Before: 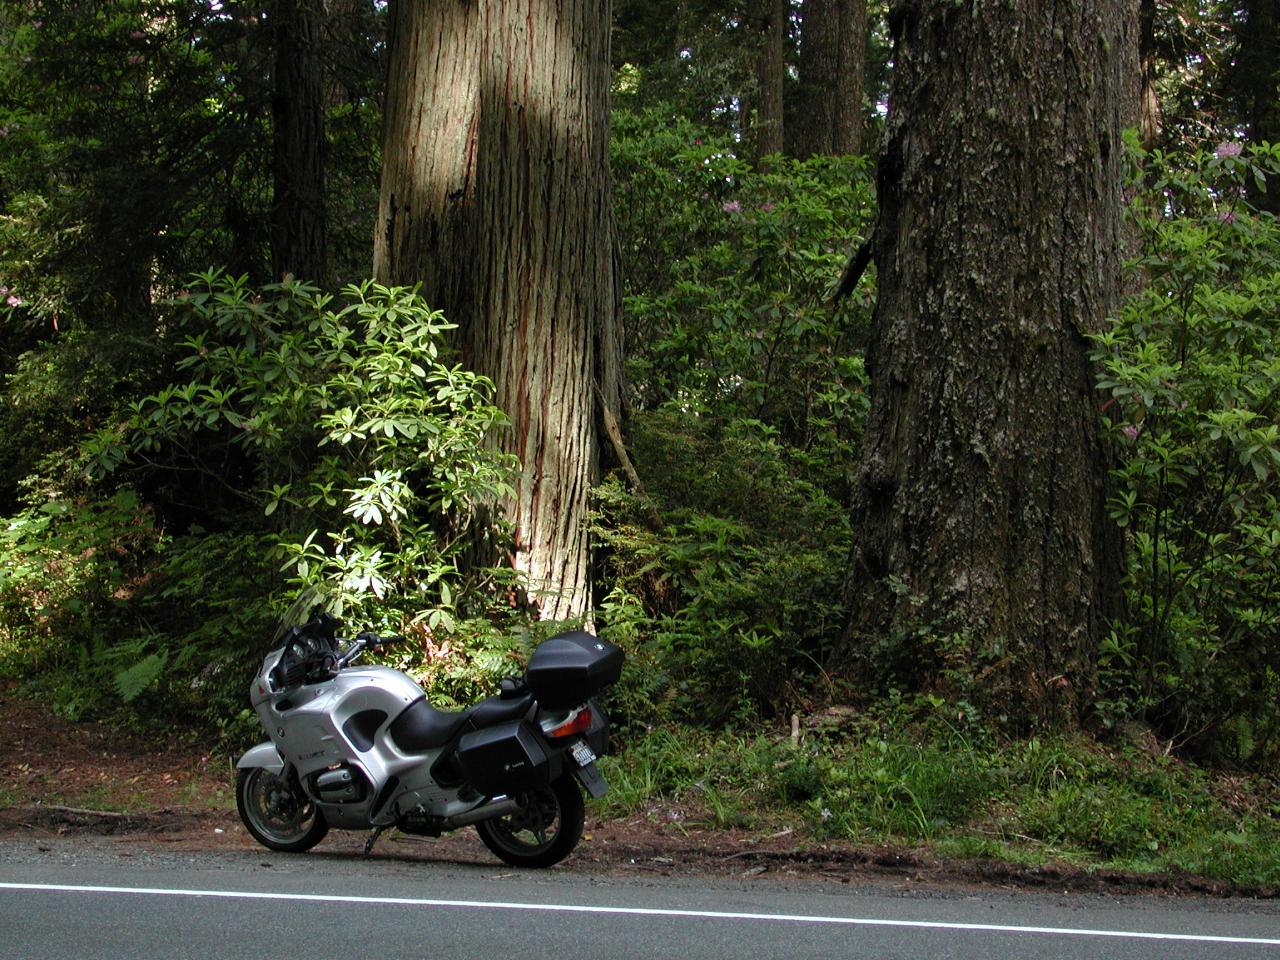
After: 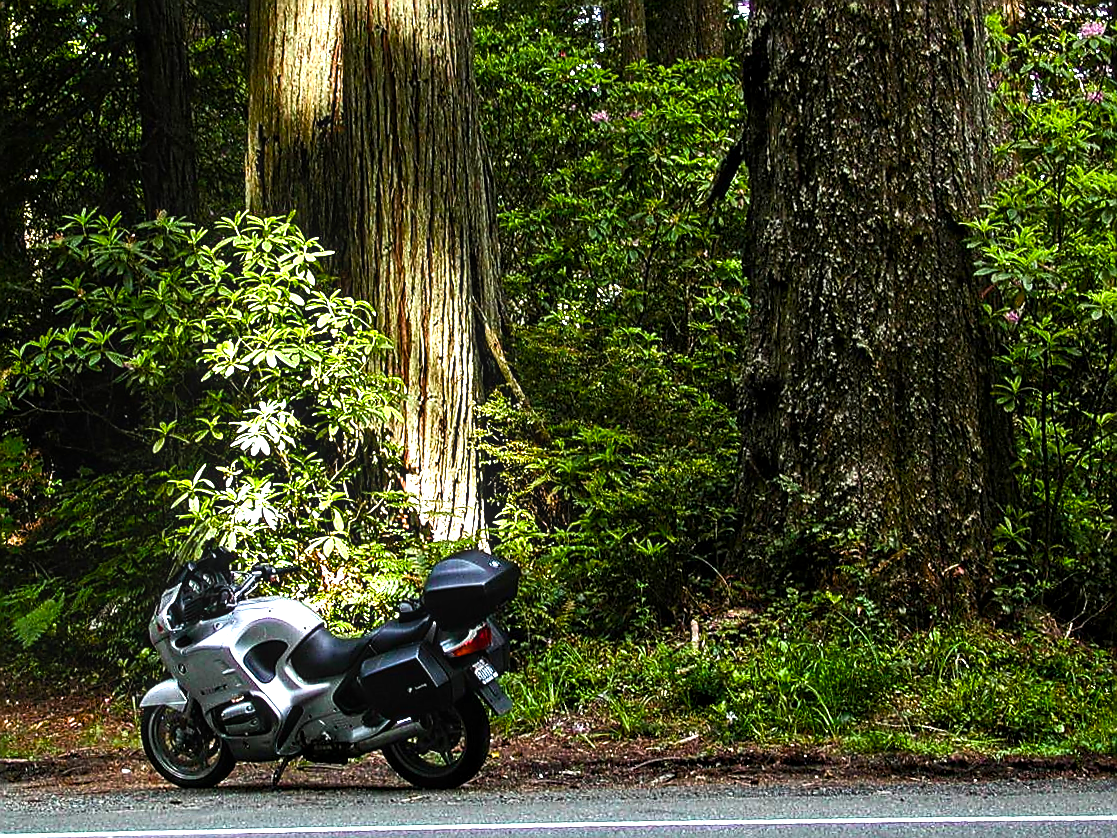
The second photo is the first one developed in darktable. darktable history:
crop and rotate: angle 3.5°, left 5.745%, top 5.673%
contrast brightness saturation: contrast 0.14
sharpen: radius 1.423, amount 1.24, threshold 0.795
local contrast: detail 130%
contrast equalizer: octaves 7, y [[0.5 ×6], [0.5 ×6], [0.975, 0.964, 0.925, 0.865, 0.793, 0.721], [0 ×6], [0 ×6]]
color balance rgb: perceptual saturation grading › global saturation 24.406%, perceptual saturation grading › highlights -23.898%, perceptual saturation grading › mid-tones 24.341%, perceptual saturation grading › shadows 39.067%, perceptual brilliance grading › highlights 47.182%, perceptual brilliance grading › mid-tones 22.705%, perceptual brilliance grading › shadows -6.303%, global vibrance 20%
